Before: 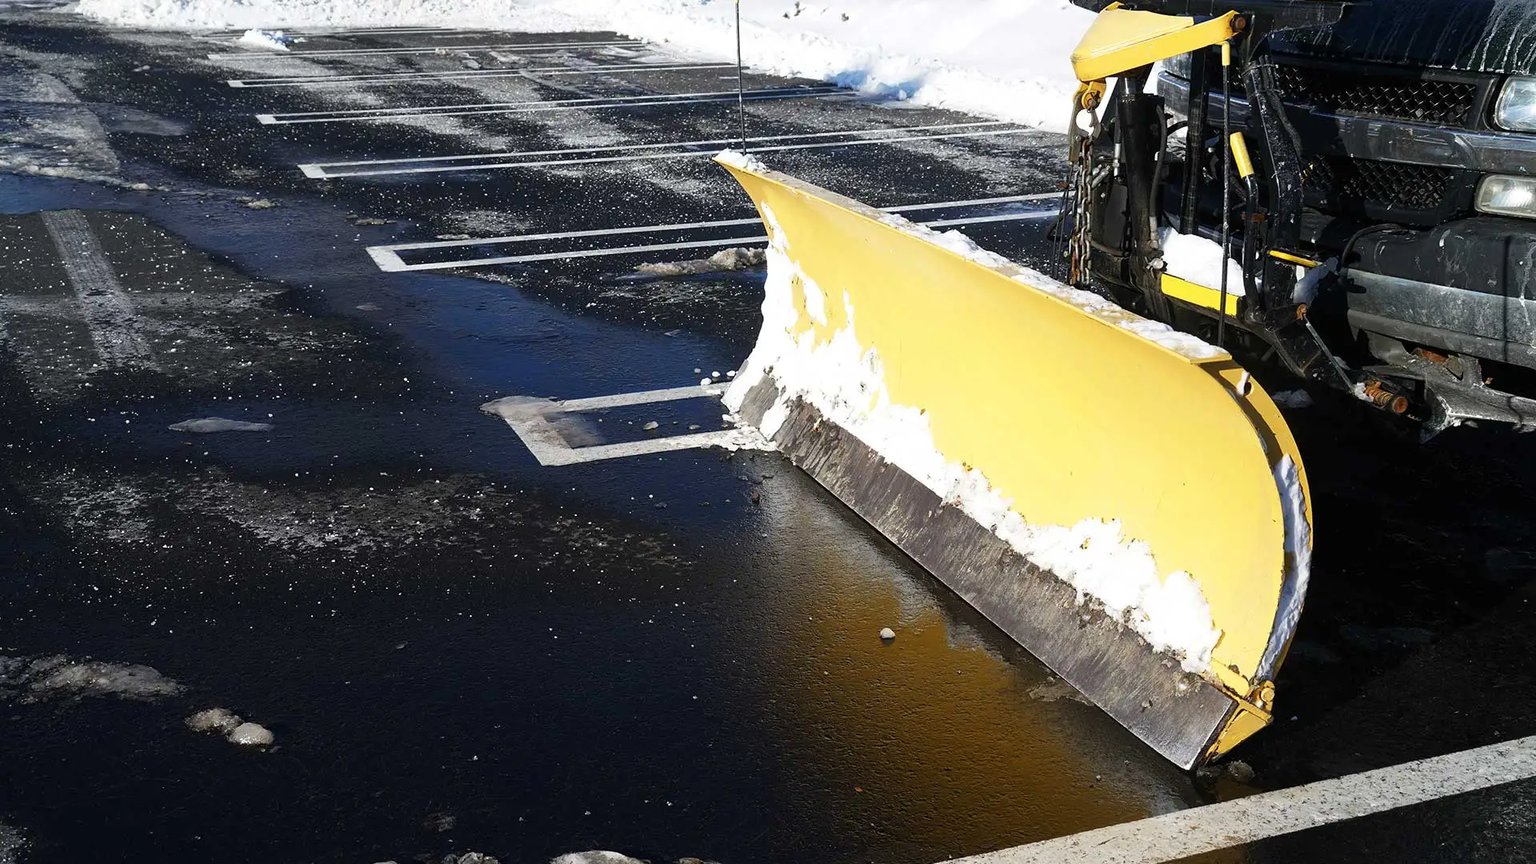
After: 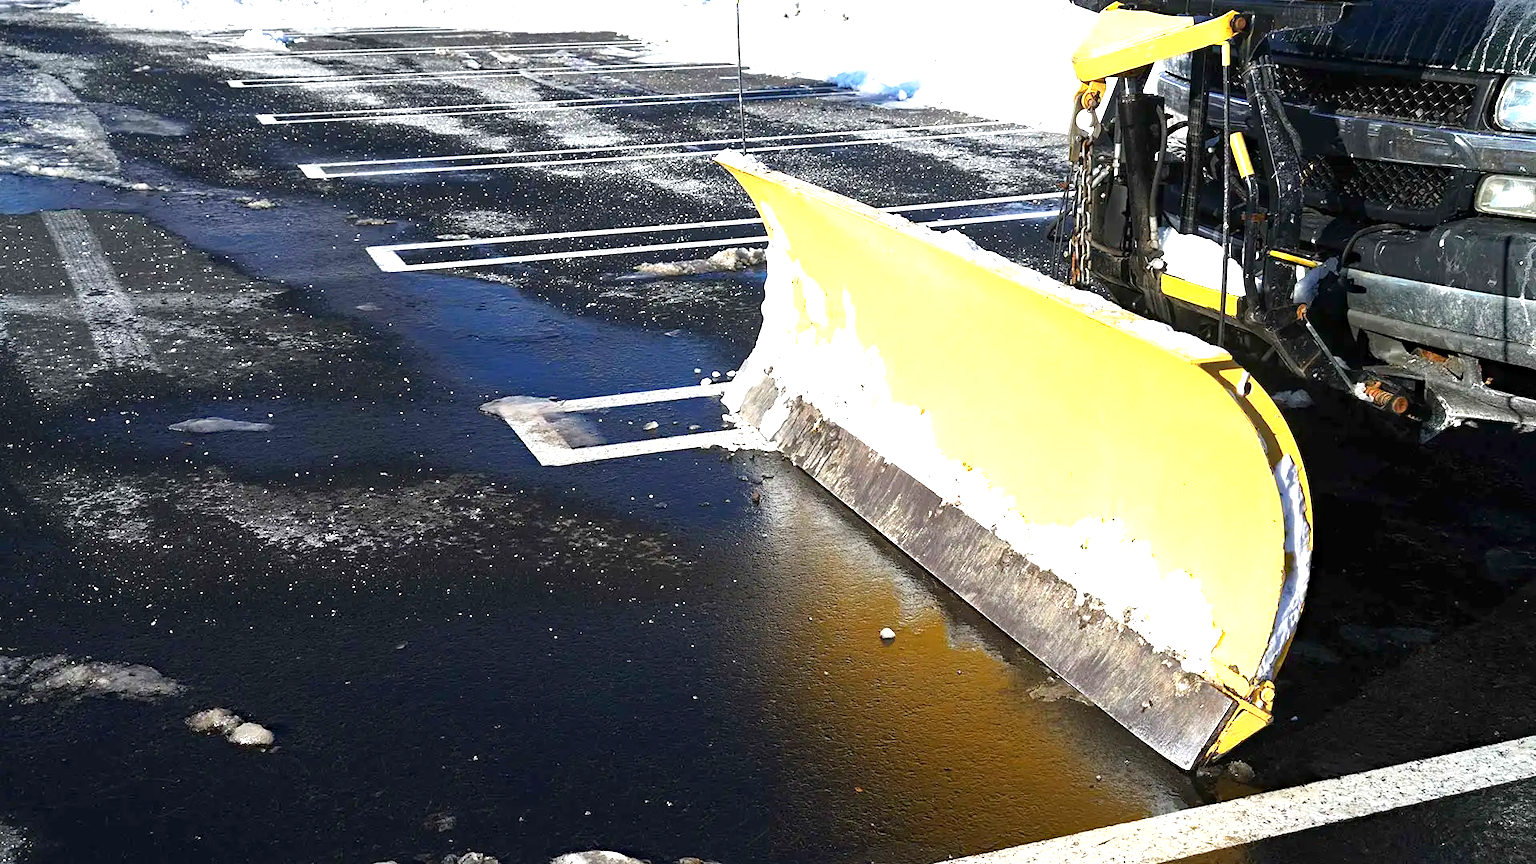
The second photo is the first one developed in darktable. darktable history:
exposure: exposure 1.15 EV, compensate highlight preservation false
haze removal: on, module defaults
